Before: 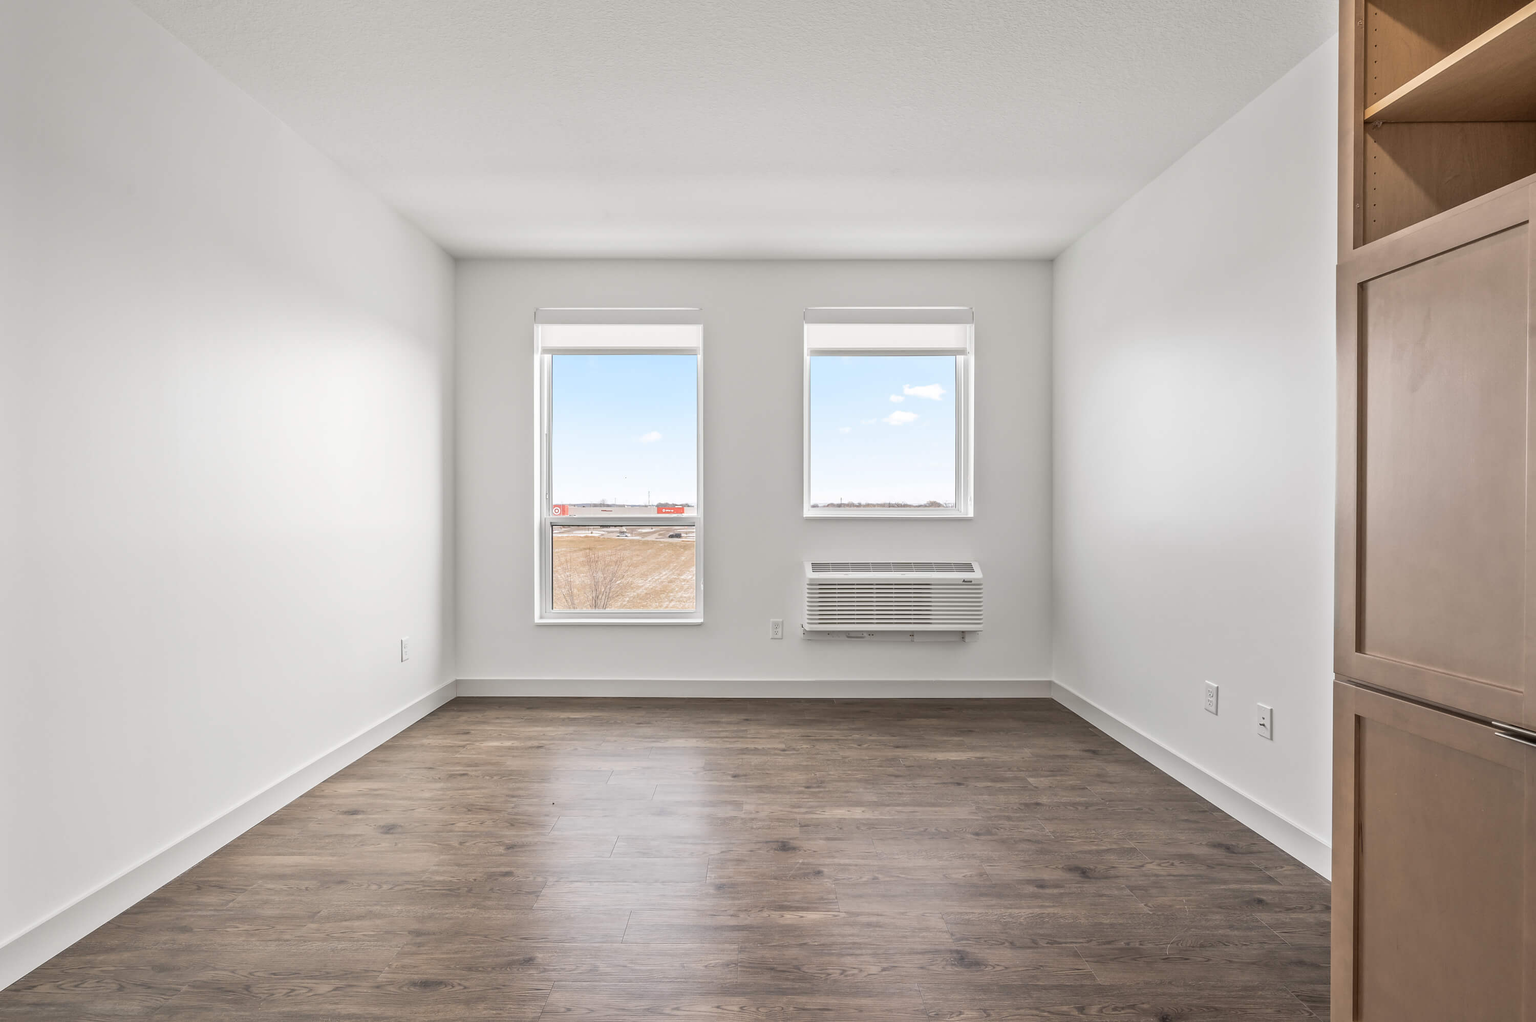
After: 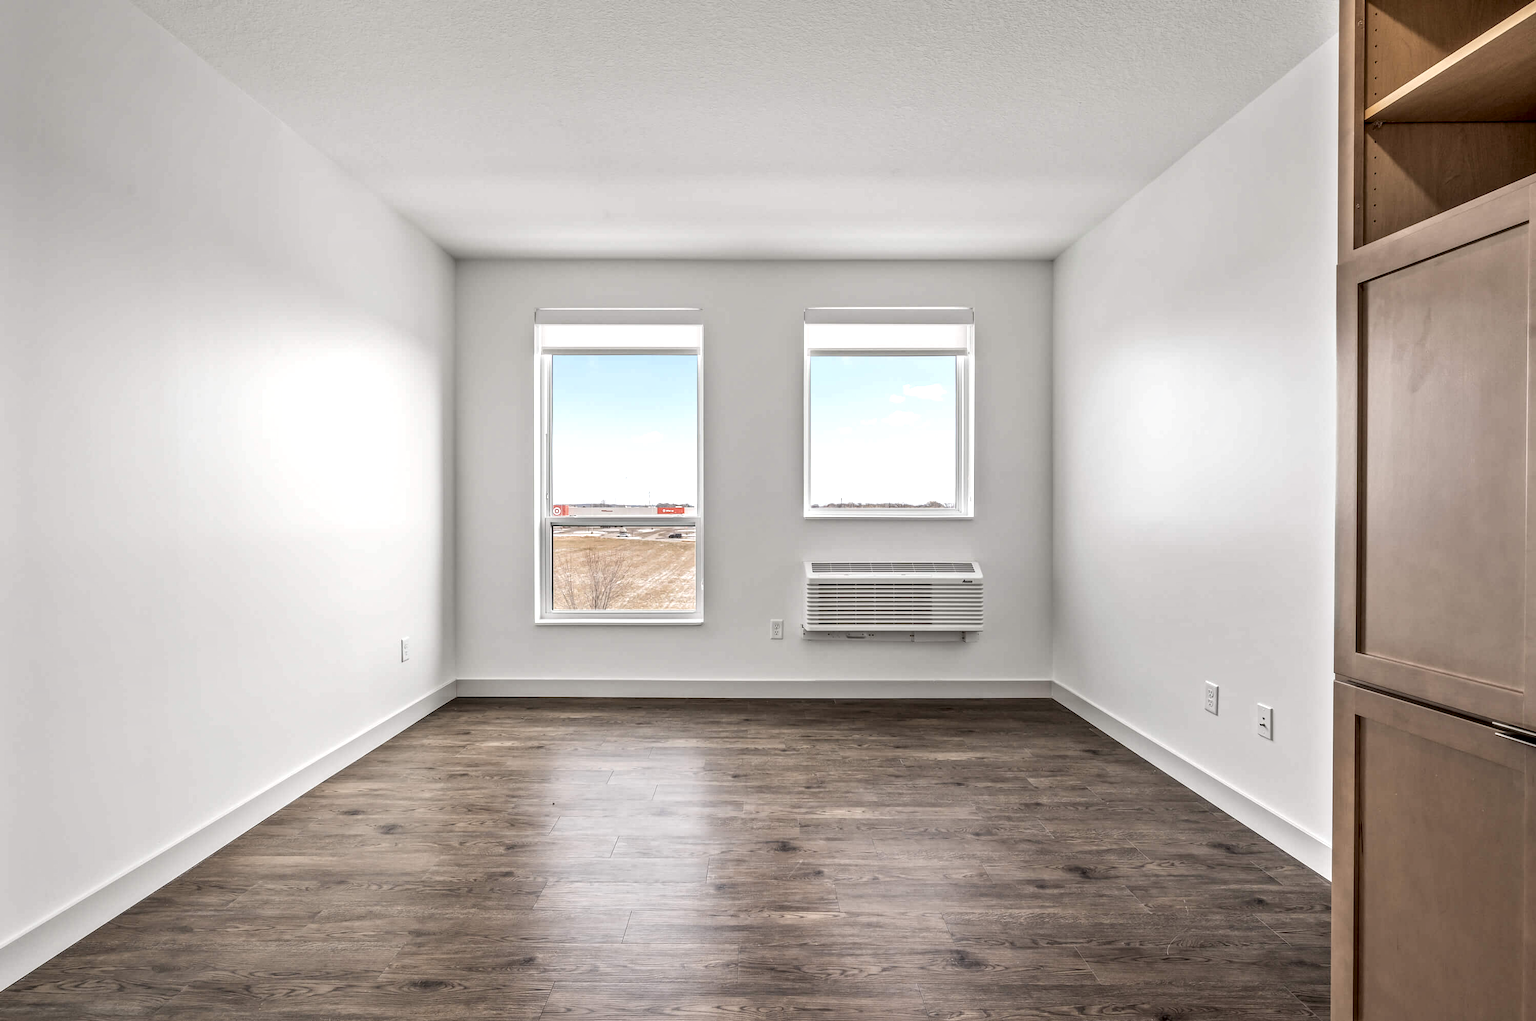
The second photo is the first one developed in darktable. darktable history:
local contrast: highlights 60%, shadows 60%, detail 160%
color correction: highlights b* -0.037
